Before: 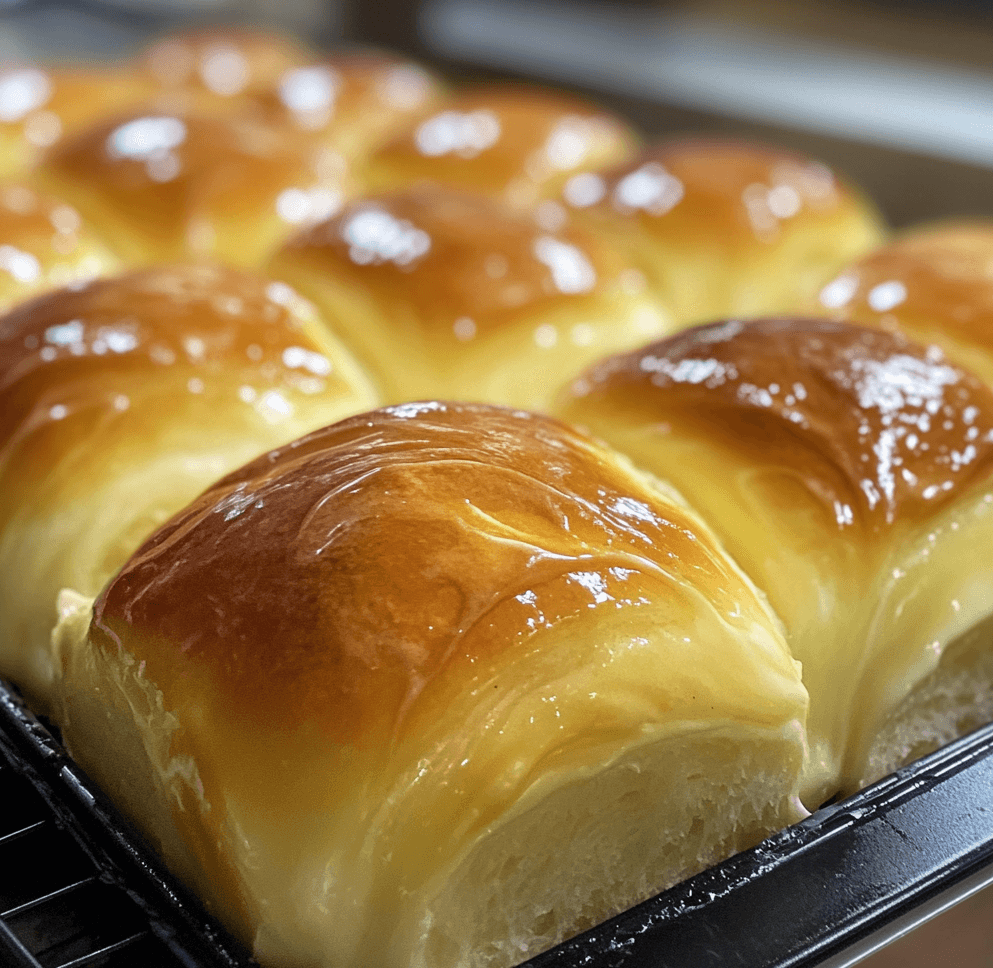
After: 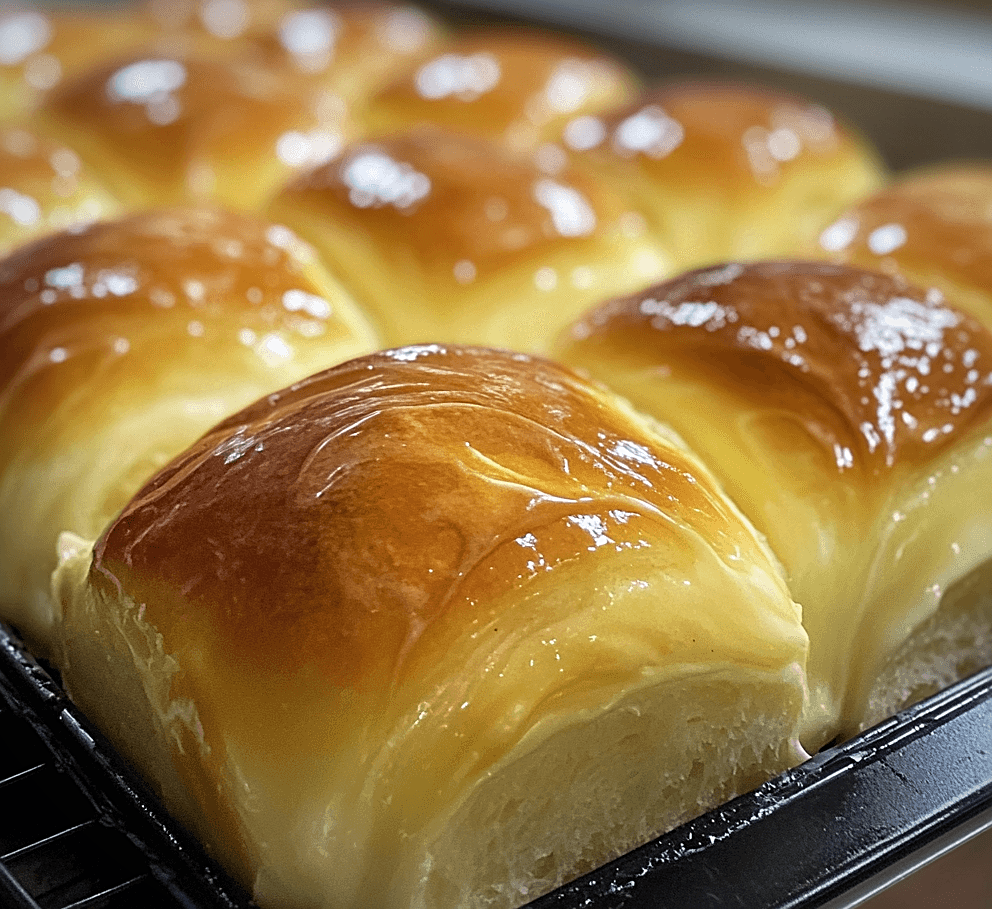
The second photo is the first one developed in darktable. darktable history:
sharpen: on, module defaults
vignetting: fall-off start 75.11%, brightness -0.303, saturation -0.056, width/height ratio 1.079
crop and rotate: top 6.079%
